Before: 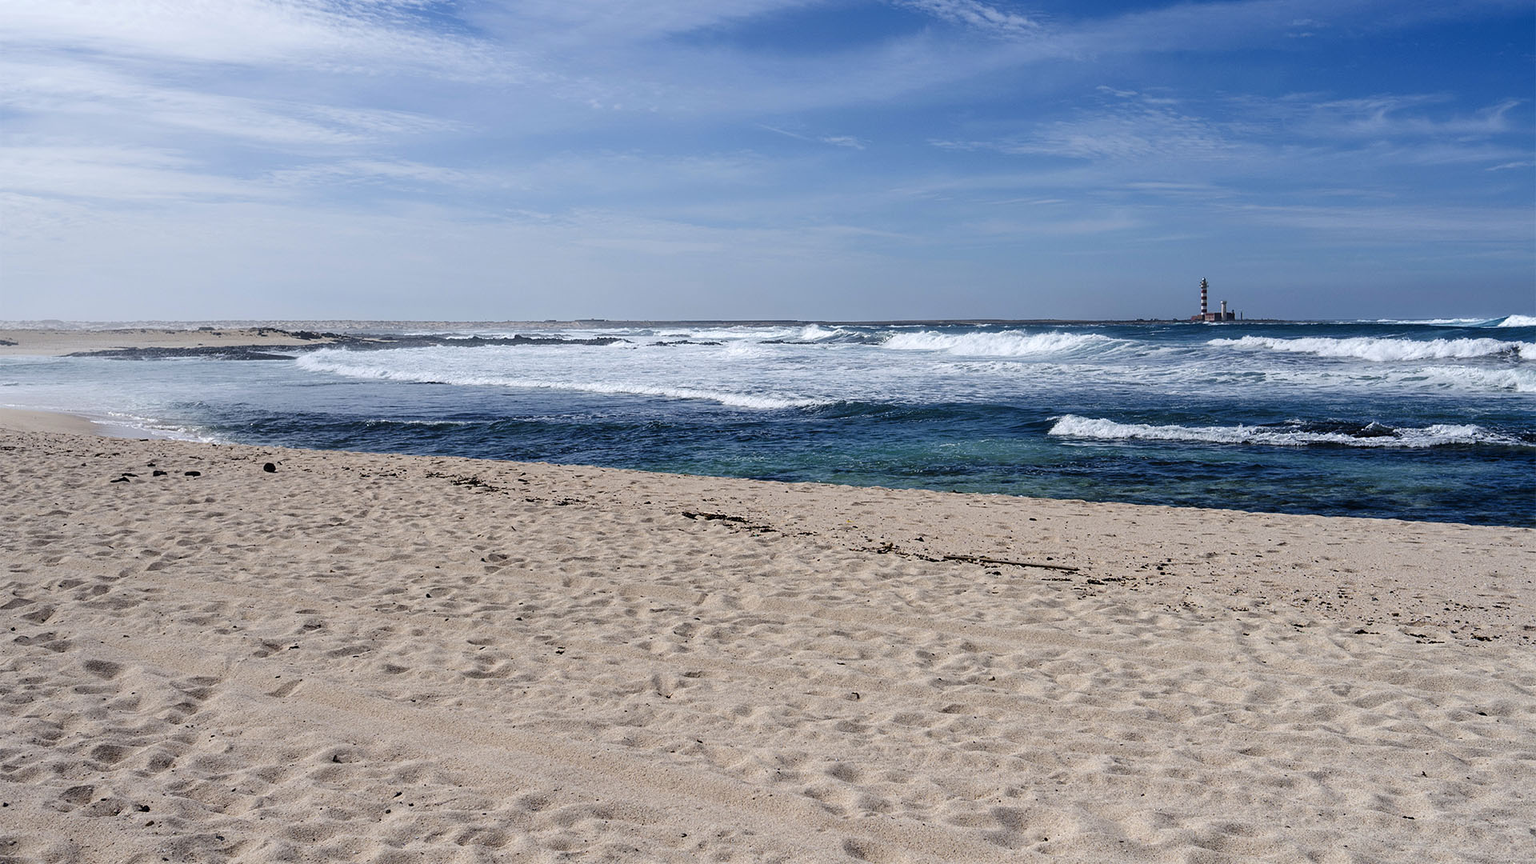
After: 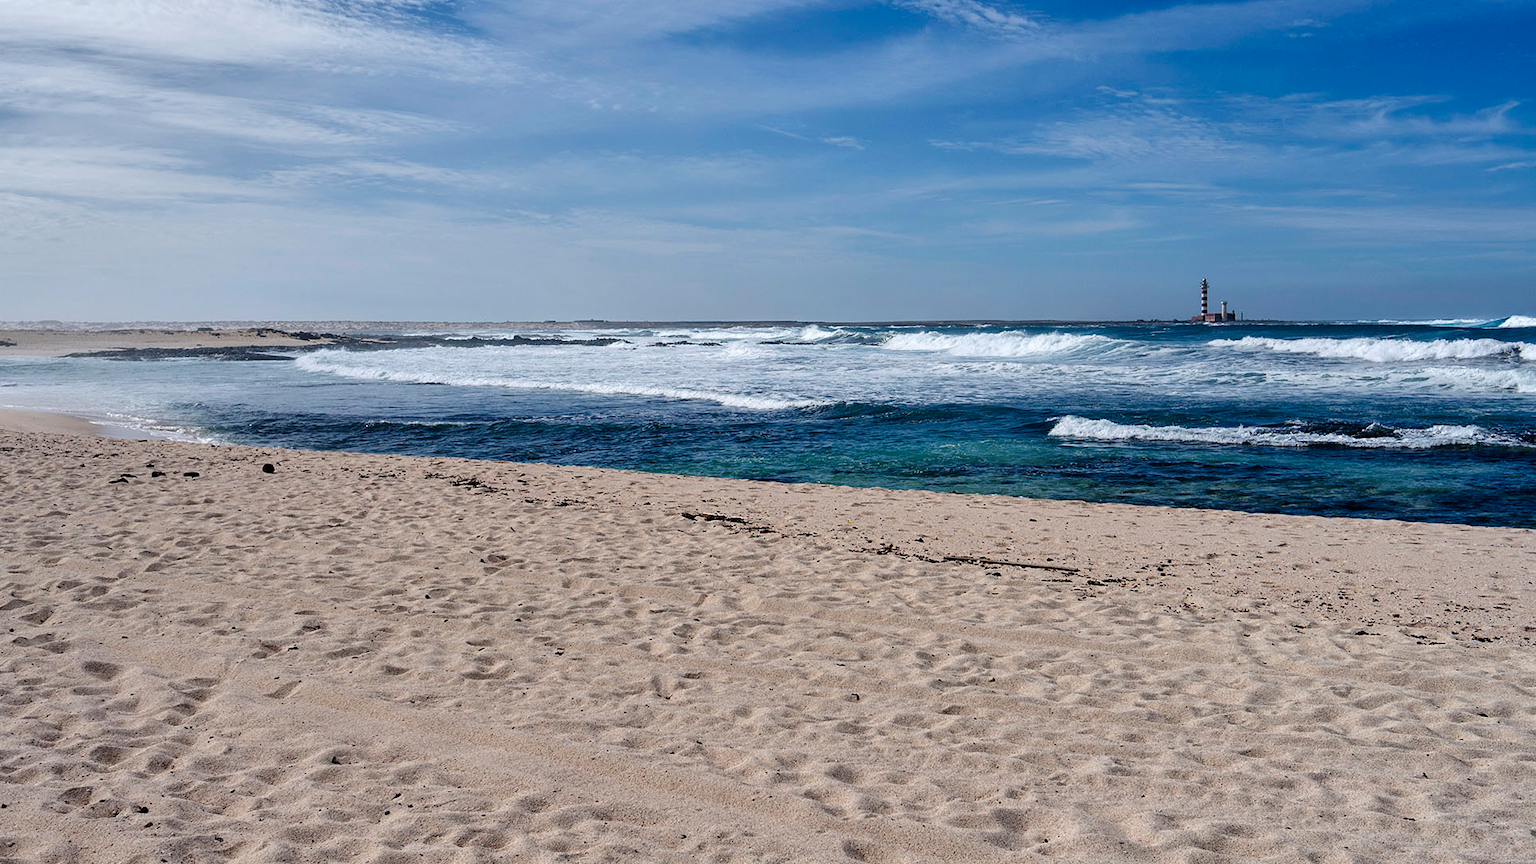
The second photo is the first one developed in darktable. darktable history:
crop: left 0.107%
shadows and highlights: shadows color adjustment 99.17%, highlights color adjustment 0.175%, soften with gaussian
